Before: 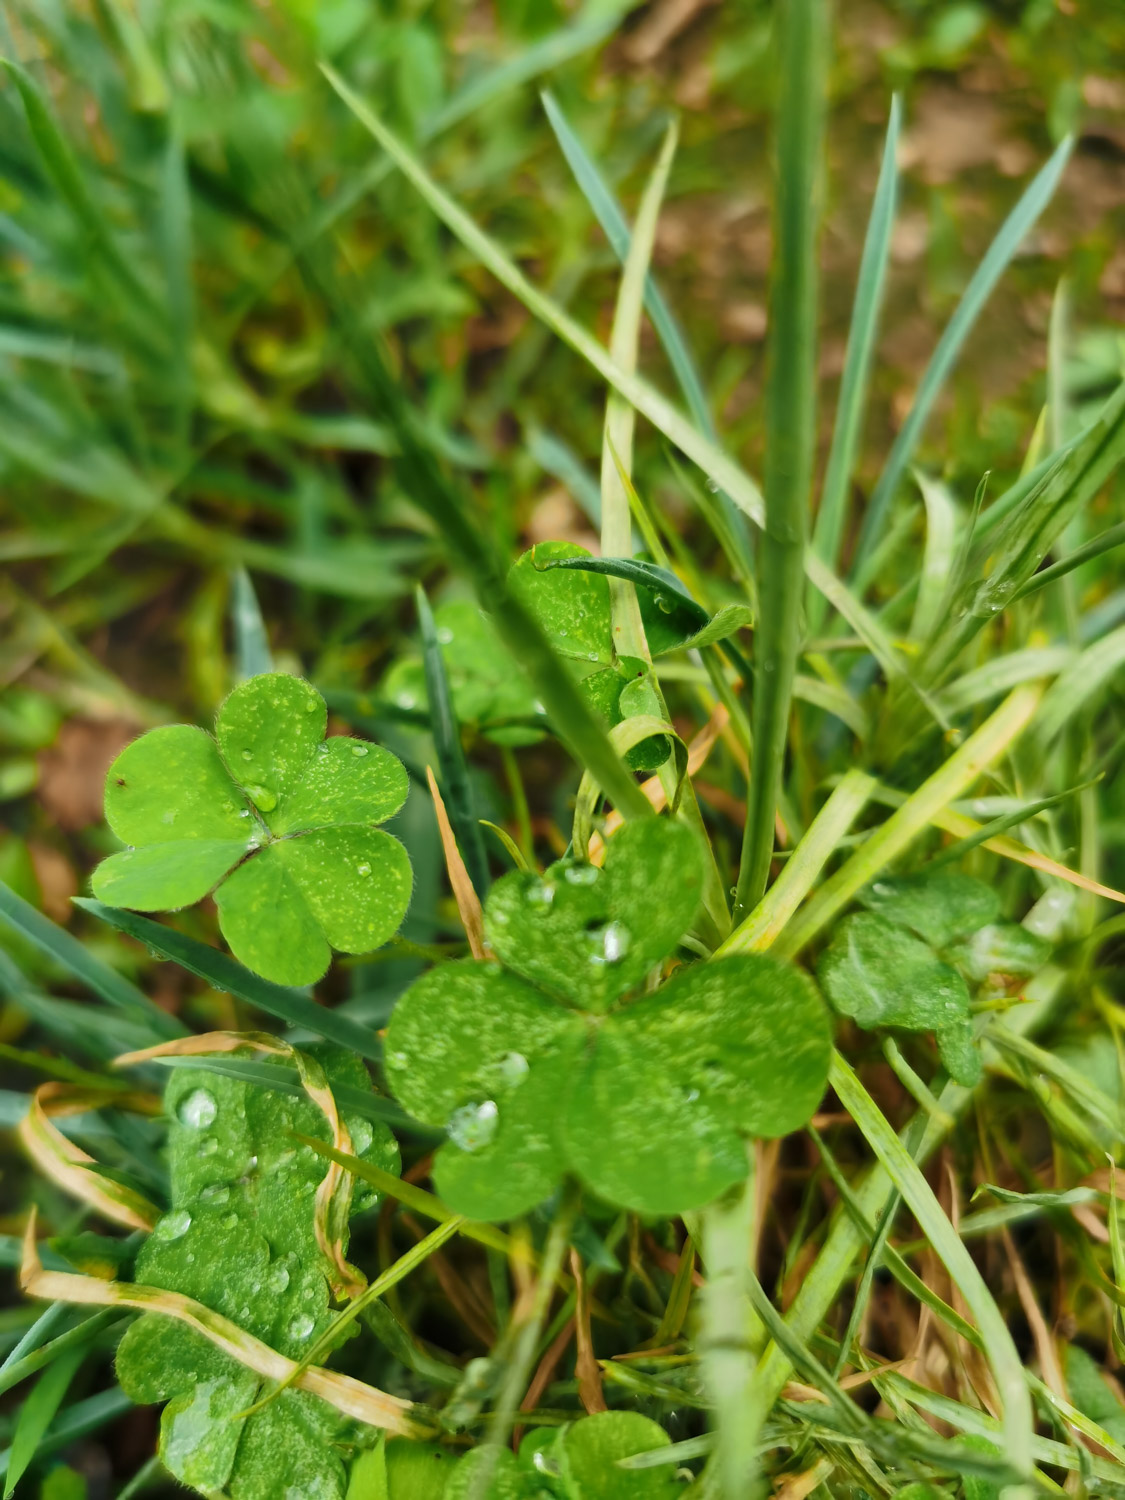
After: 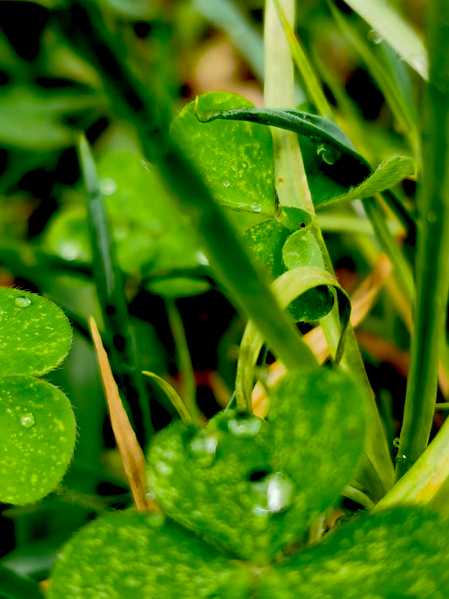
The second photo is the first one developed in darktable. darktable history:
crop: left 30%, top 30%, right 30%, bottom 30%
exposure: black level correction 0.047, exposure 0.013 EV, compensate highlight preservation false
